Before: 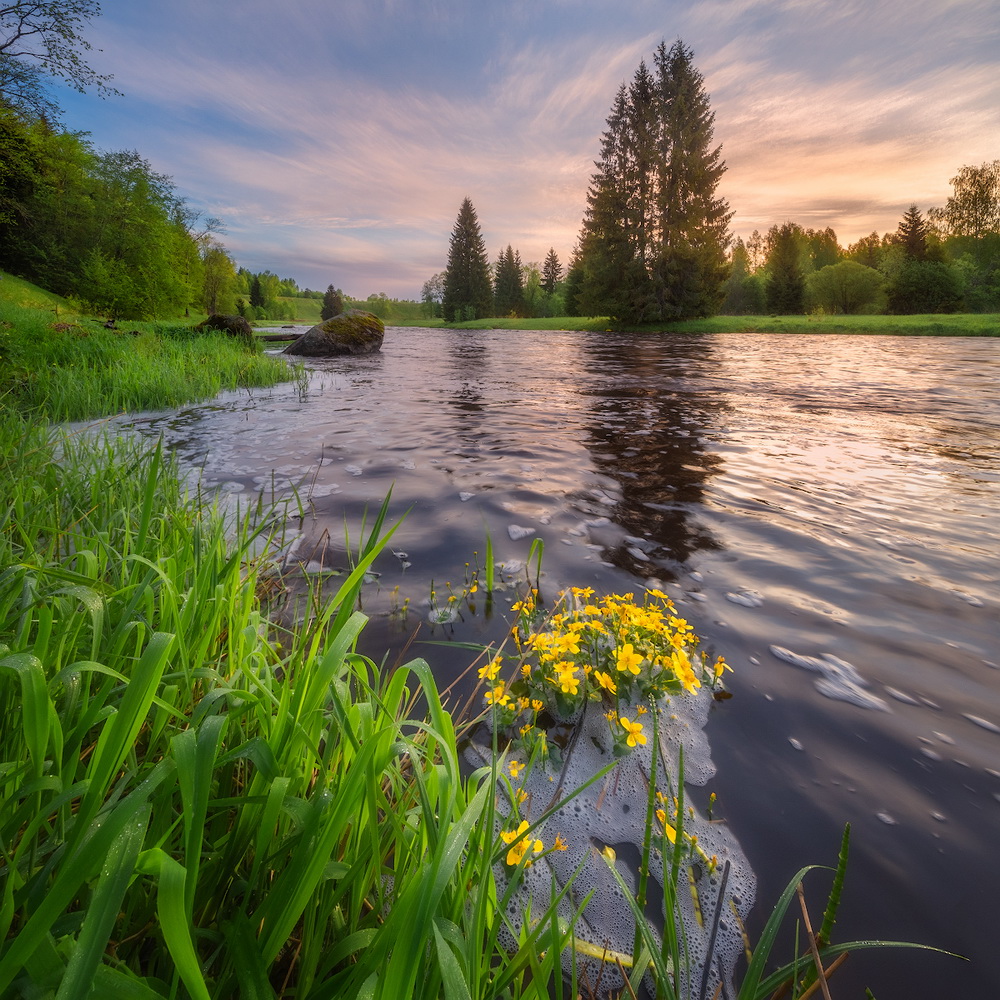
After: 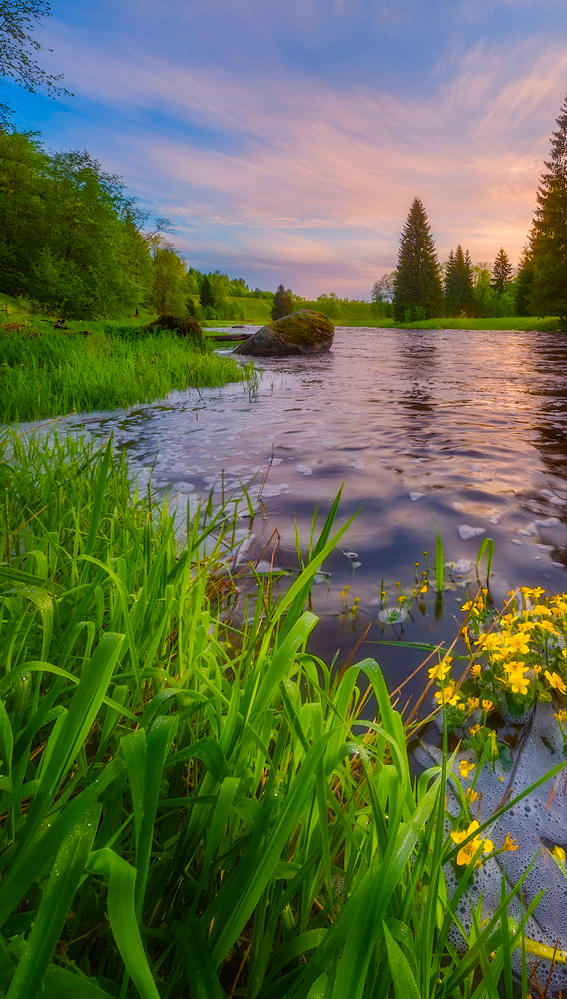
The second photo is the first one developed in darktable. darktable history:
crop: left 5.014%, right 38.211%
color balance rgb: shadows lift › chroma 0.939%, shadows lift › hue 111.39°, linear chroma grading › global chroma 19.542%, perceptual saturation grading › global saturation 35.166%, perceptual saturation grading › highlights -25.421%, perceptual saturation grading › shadows 49.259%, global vibrance 20%
